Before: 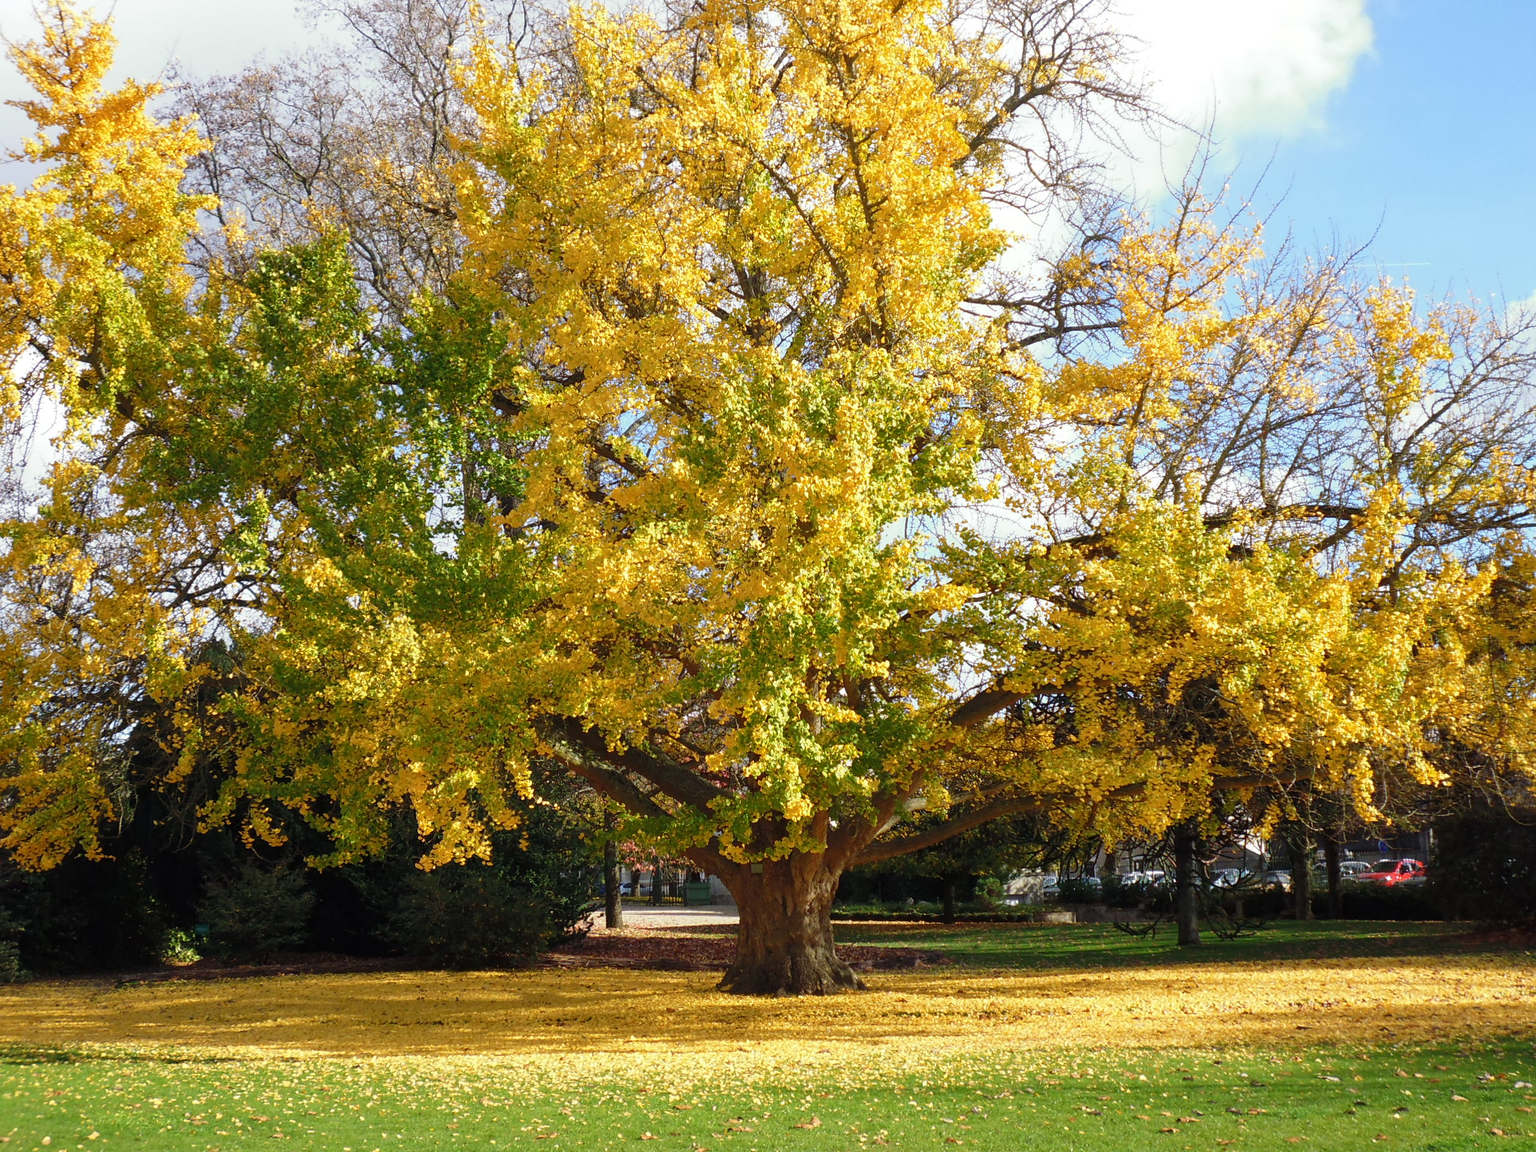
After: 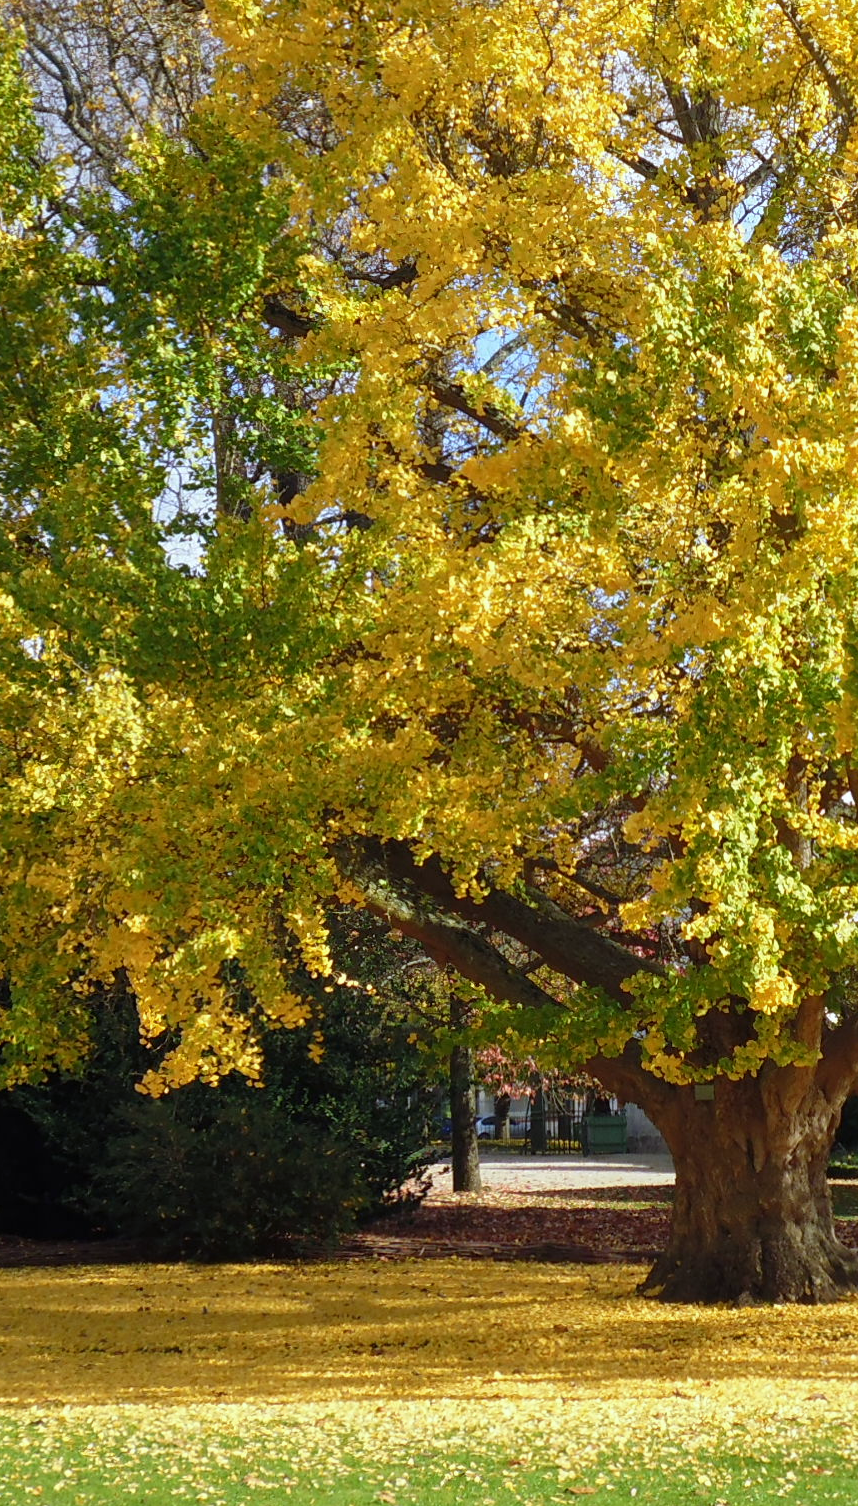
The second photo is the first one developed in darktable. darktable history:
crop and rotate: left 21.77%, top 18.528%, right 44.676%, bottom 2.997%
white balance: red 0.967, blue 1.049
